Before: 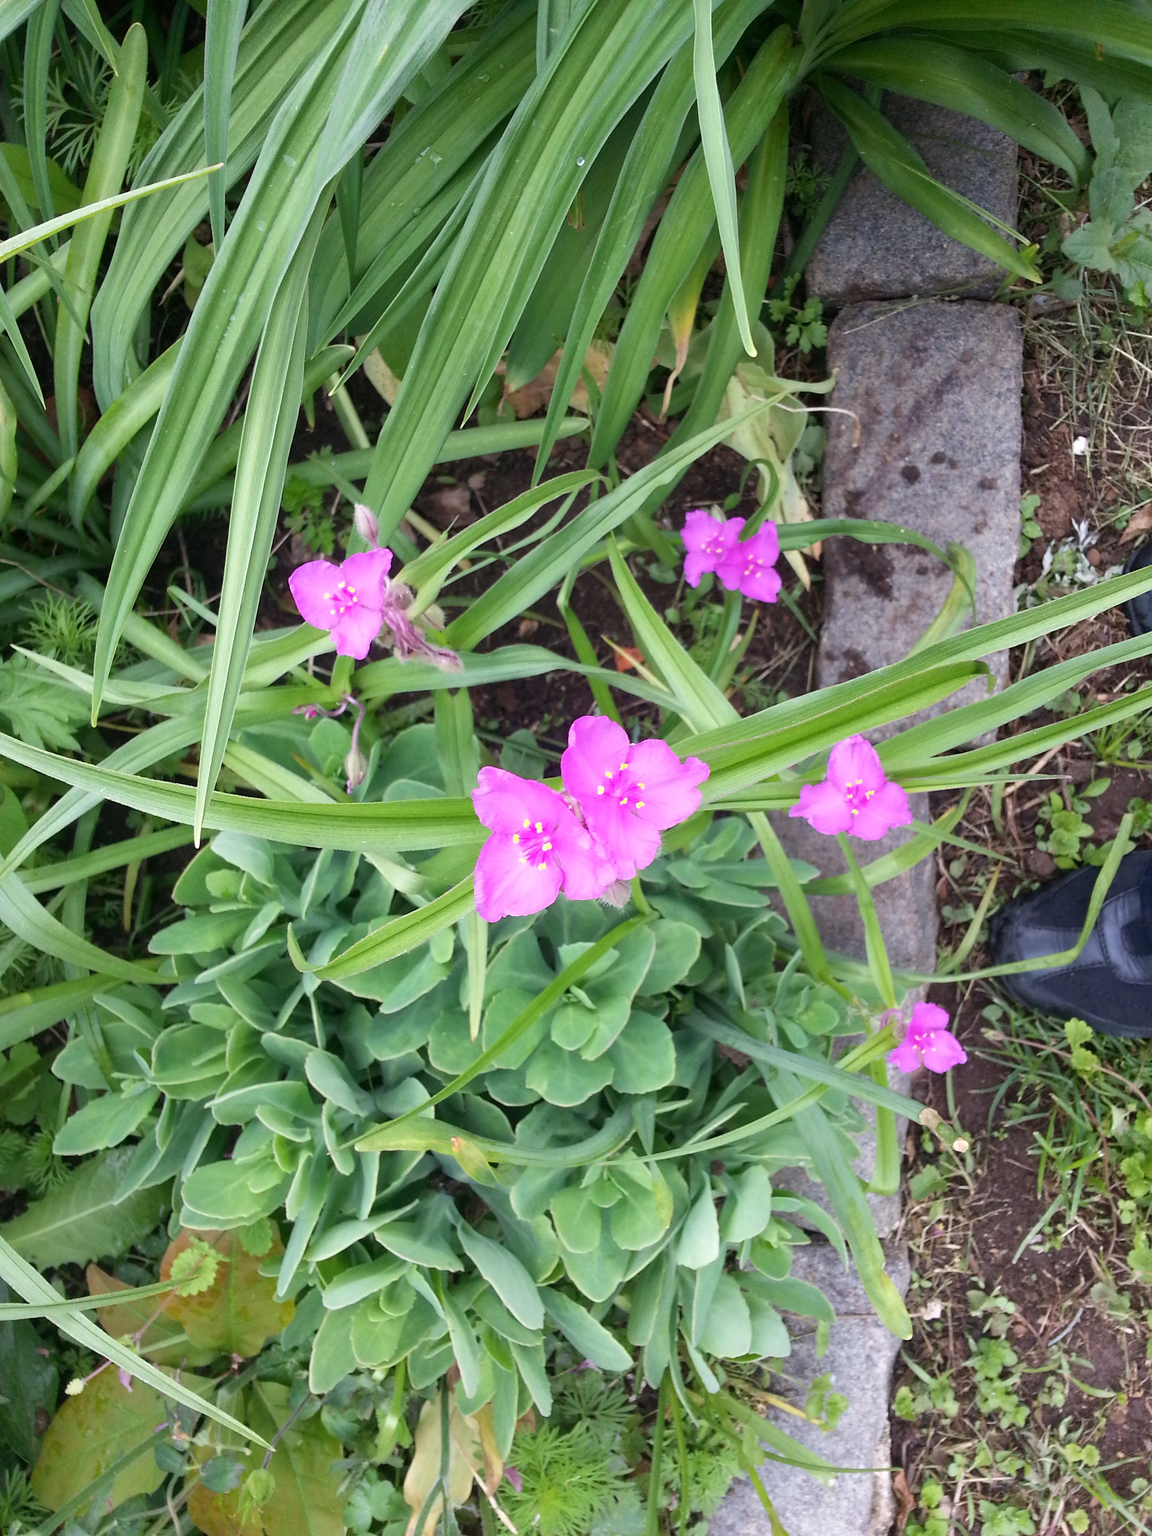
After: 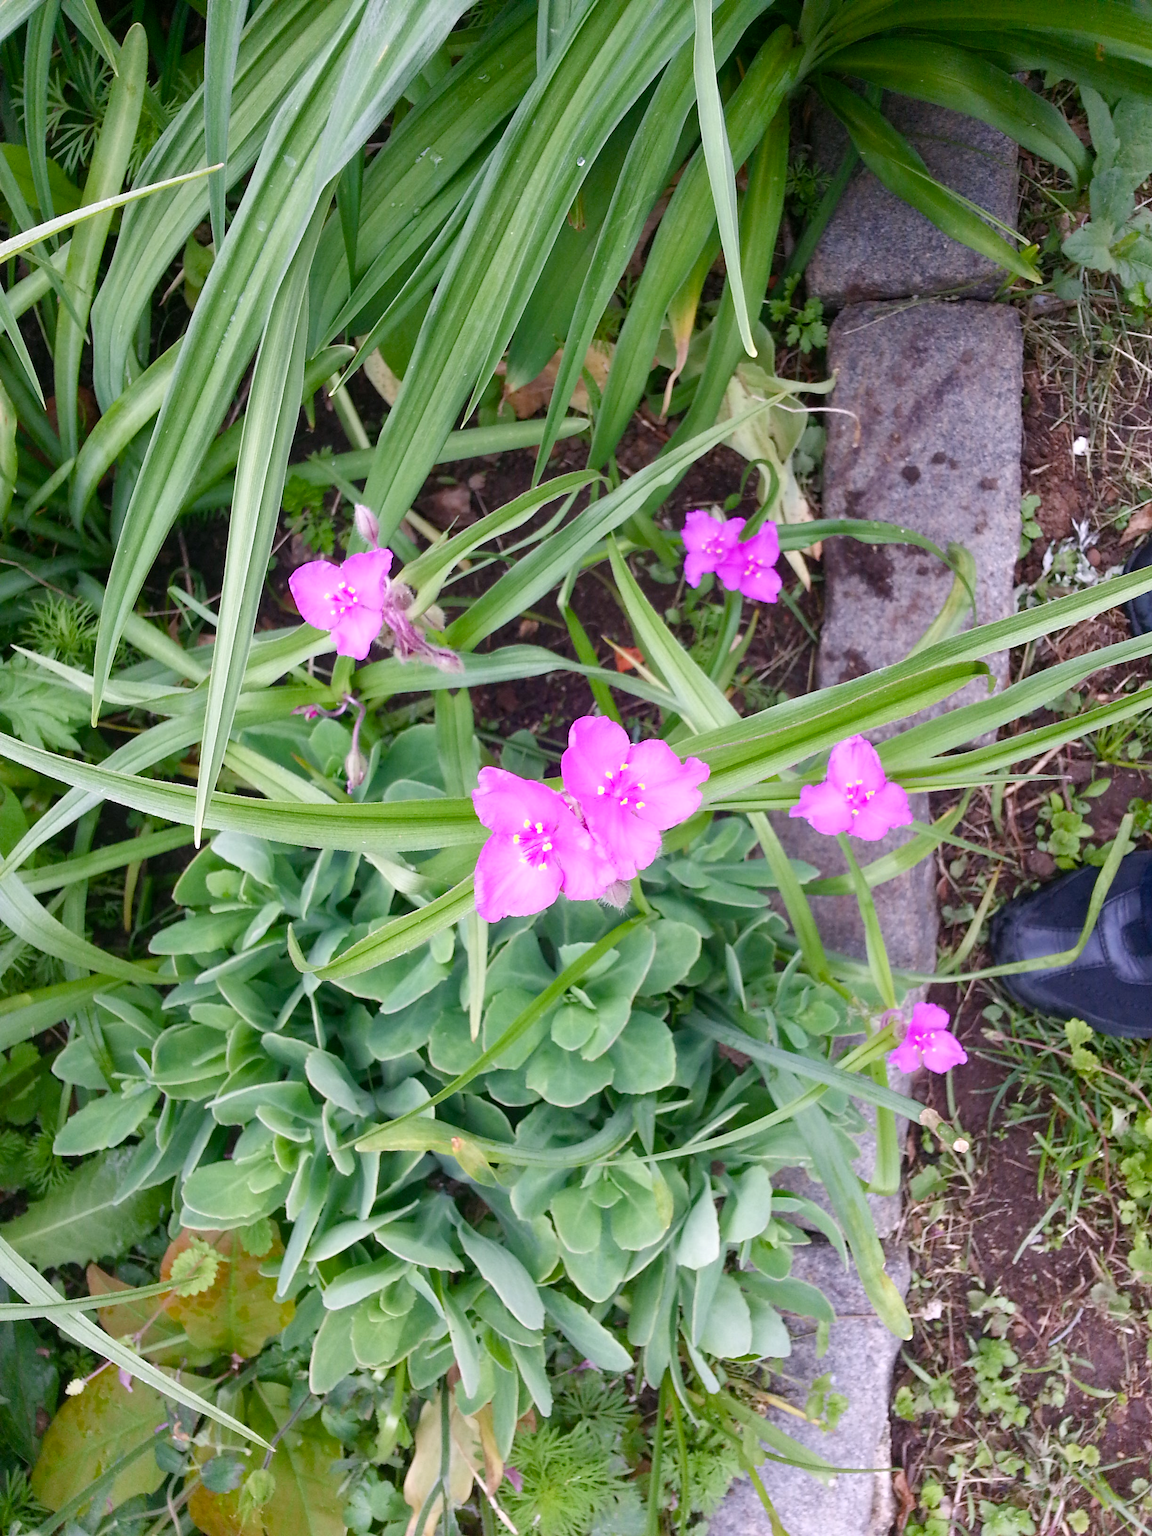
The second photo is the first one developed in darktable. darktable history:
white balance: red 1.05, blue 1.072
color balance rgb: perceptual saturation grading › global saturation 20%, perceptual saturation grading › highlights -25%, perceptual saturation grading › shadows 50%, global vibrance -25%
